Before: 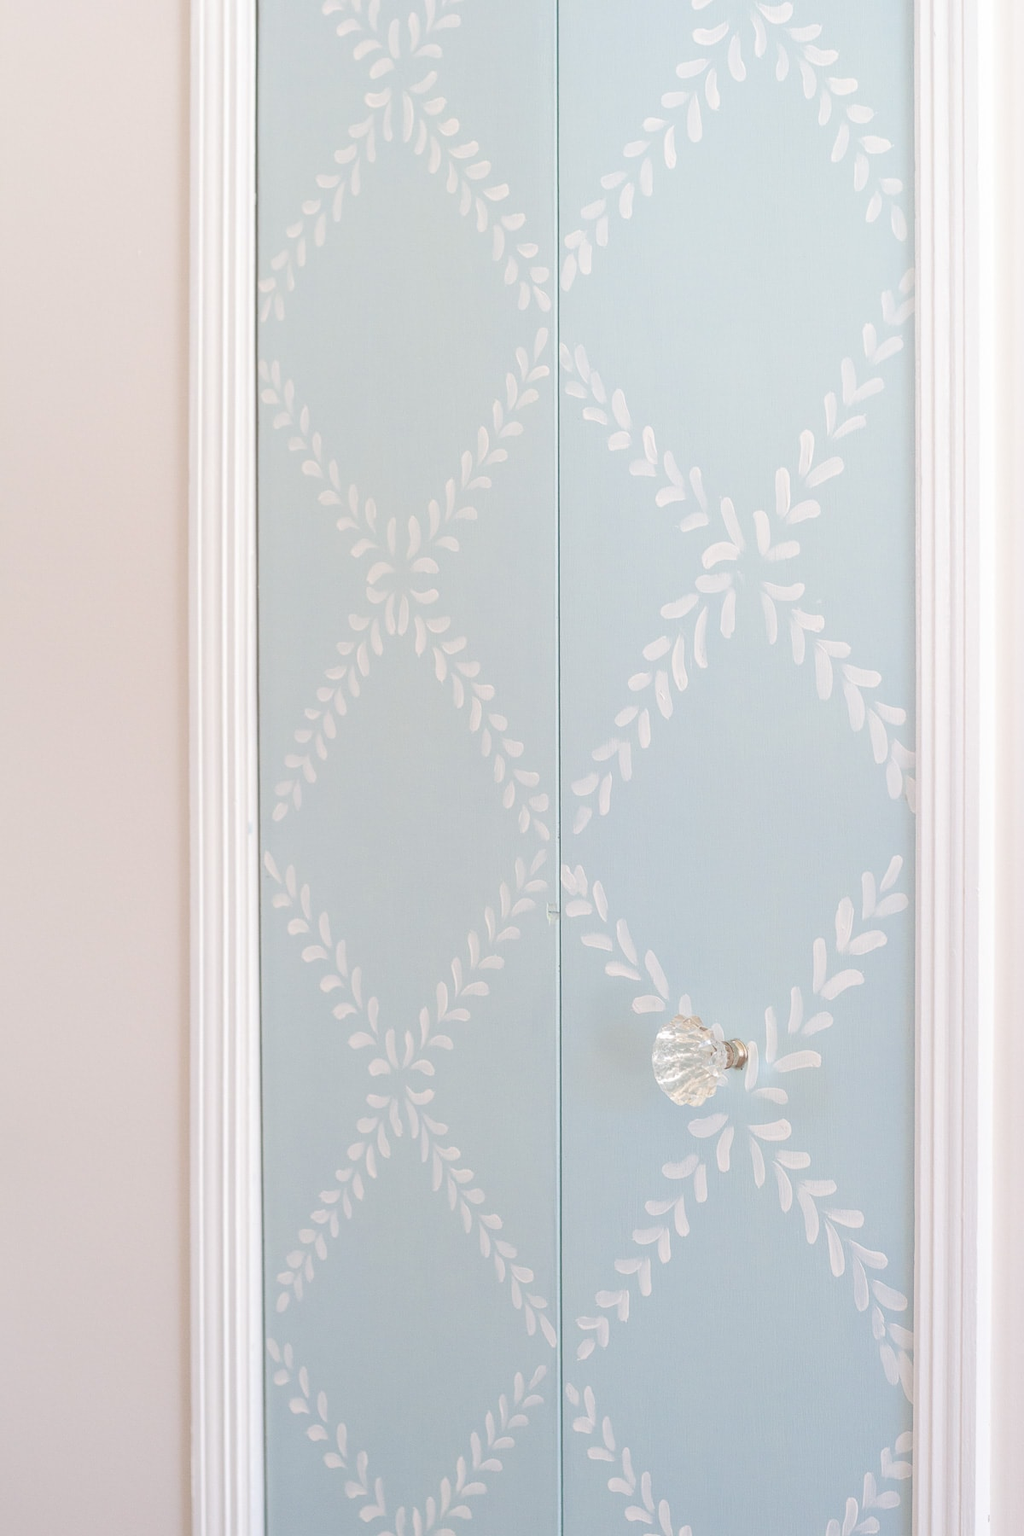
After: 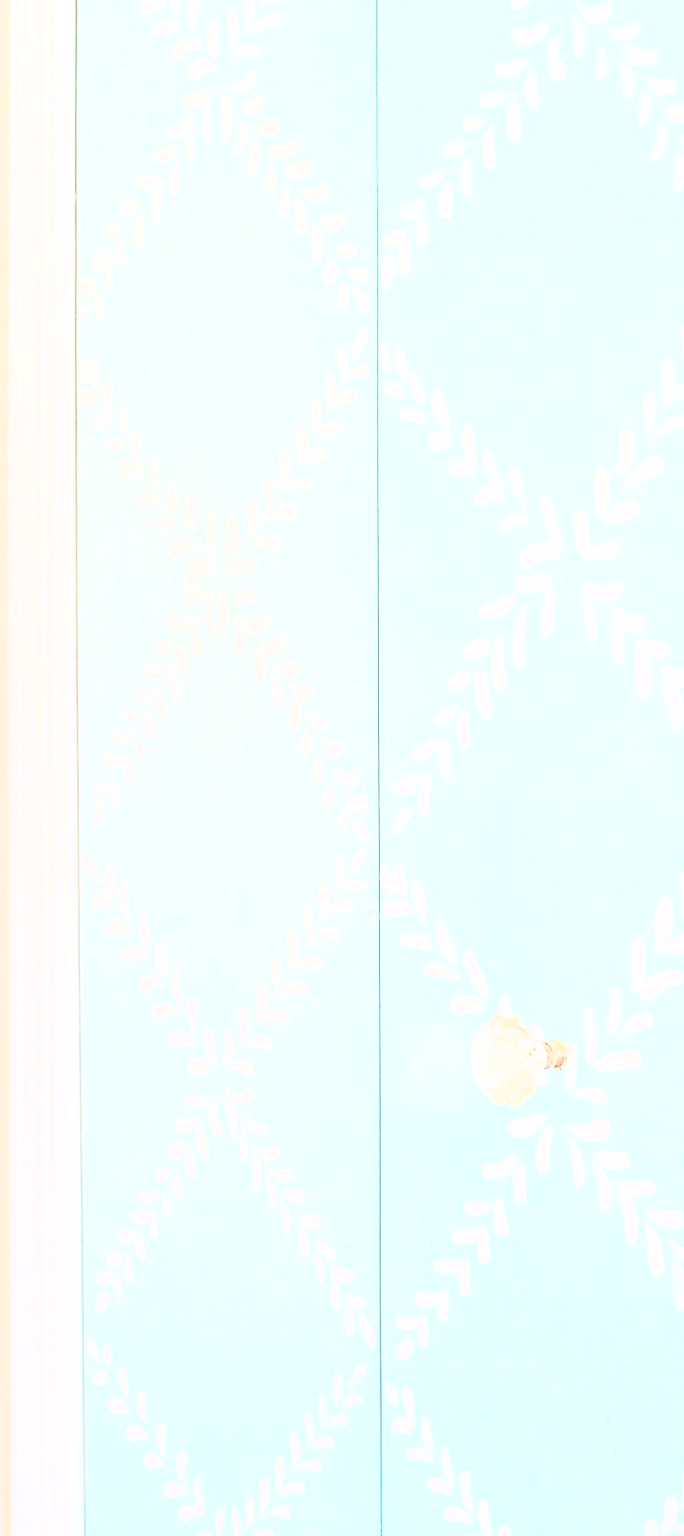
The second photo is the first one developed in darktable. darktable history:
contrast brightness saturation: contrast 1, brightness 1, saturation 1
crop and rotate: left 17.732%, right 15.423%
